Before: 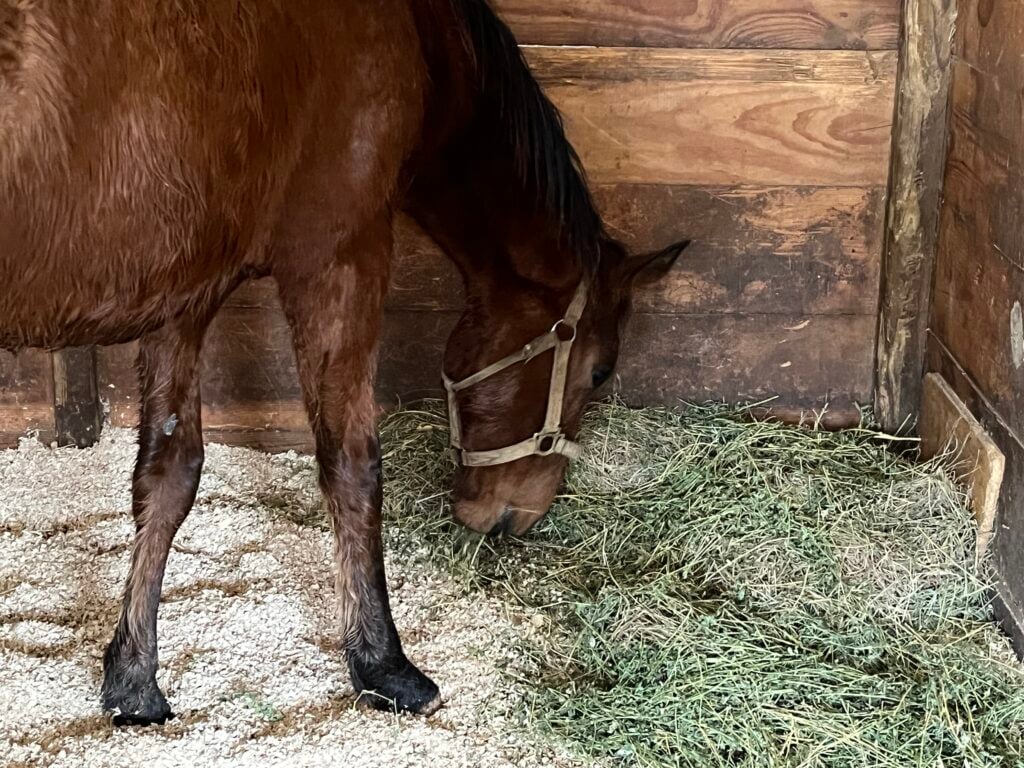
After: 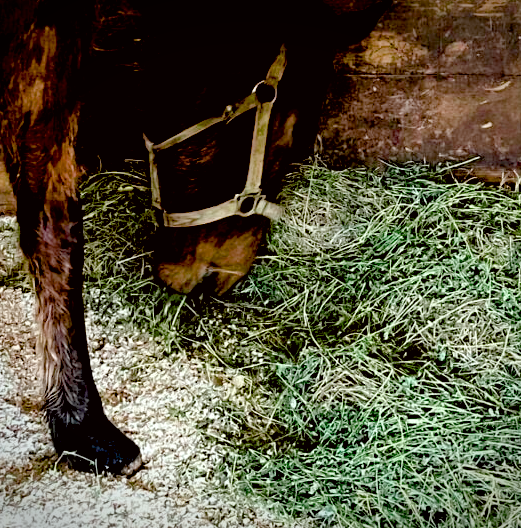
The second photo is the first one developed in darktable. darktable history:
color correction: highlights a* -2.73, highlights b* -2.09, shadows a* 2.41, shadows b* 2.73
shadows and highlights: radius 125.46, shadows 30.51, highlights -30.51, low approximation 0.01, soften with gaussian
crop and rotate: left 29.237%, top 31.152%, right 19.807%
local contrast: mode bilateral grid, contrast 20, coarseness 50, detail 132%, midtone range 0.2
vignetting: fall-off start 97.23%, saturation -0.024, center (-0.033, -0.042), width/height ratio 1.179, unbound false
exposure: black level correction 0.047, exposure 0.013 EV, compensate highlight preservation false
color zones: curves: ch2 [(0, 0.5) (0.143, 0.517) (0.286, 0.571) (0.429, 0.522) (0.571, 0.5) (0.714, 0.5) (0.857, 0.5) (1, 0.5)]
color balance rgb: perceptual saturation grading › global saturation 35%, perceptual saturation grading › highlights -30%, perceptual saturation grading › shadows 35%, perceptual brilliance grading › global brilliance 3%, perceptual brilliance grading › highlights -3%, perceptual brilliance grading › shadows 3%
